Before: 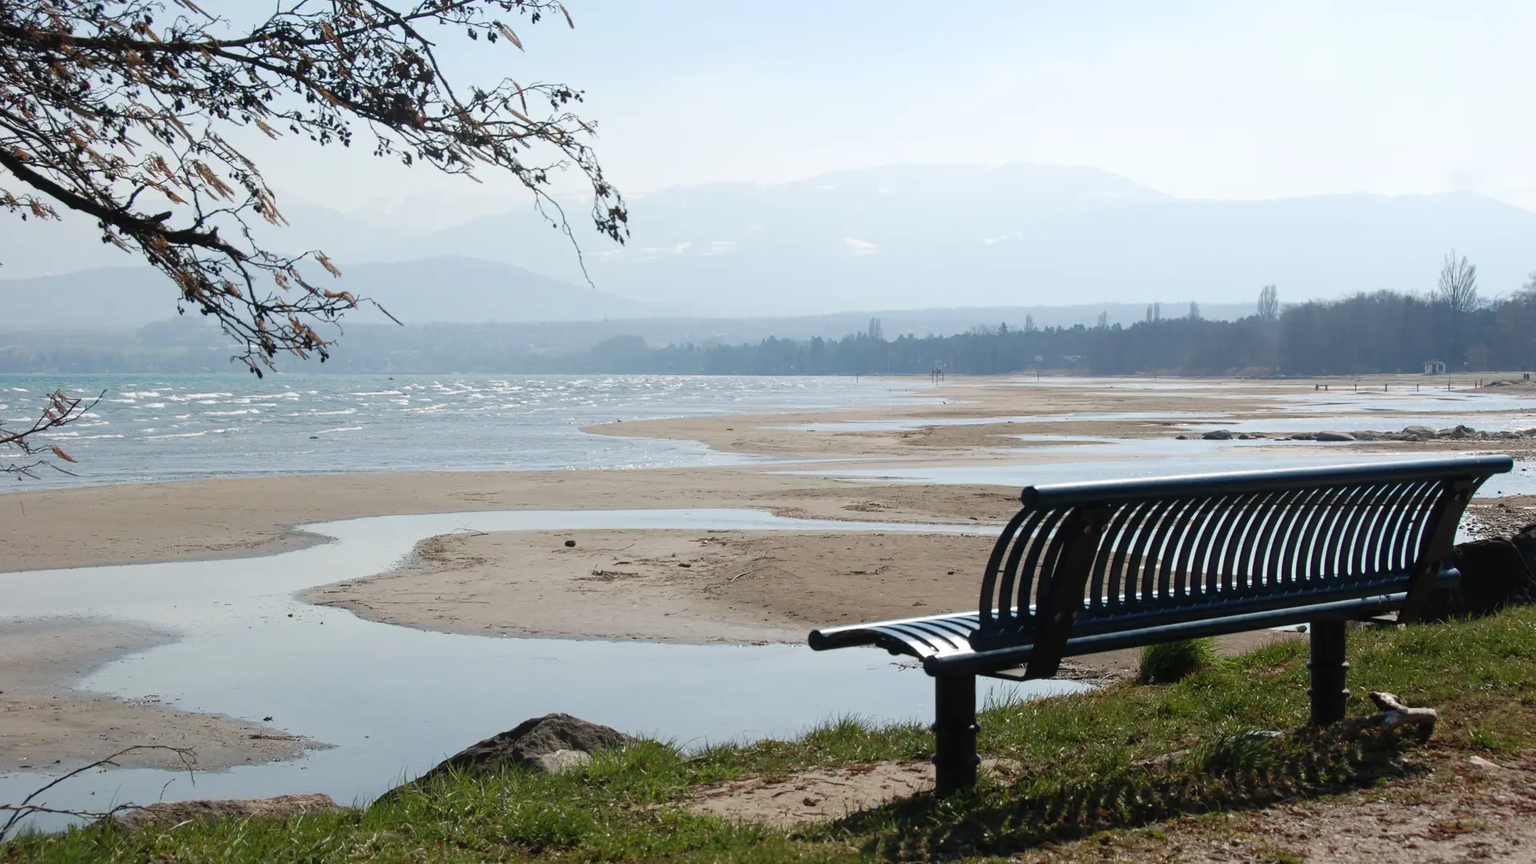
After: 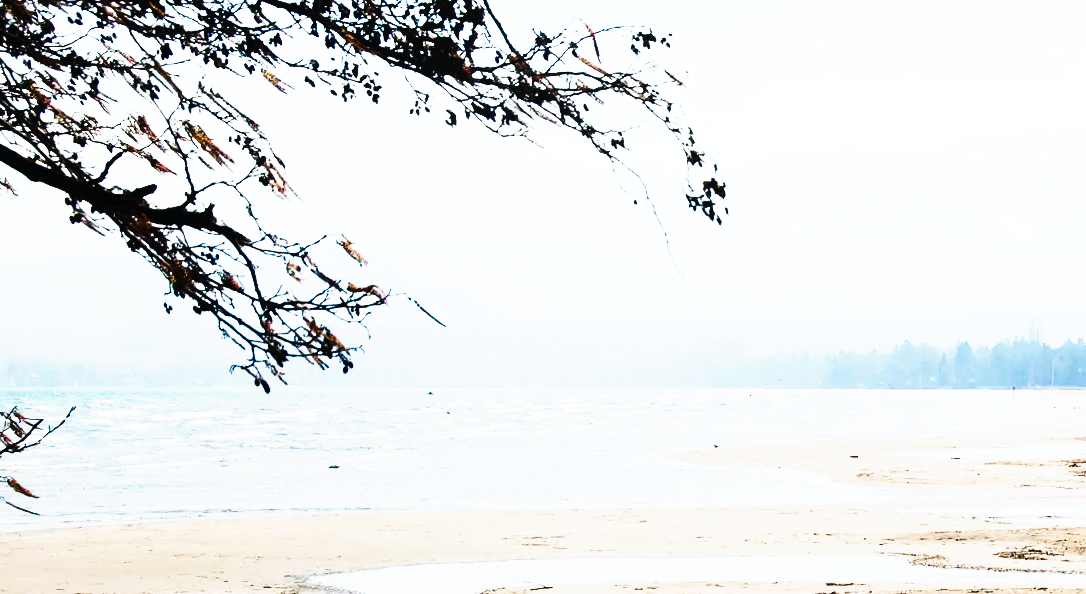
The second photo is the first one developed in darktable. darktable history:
contrast brightness saturation: contrast 0.403, brightness 0.113, saturation 0.214
tone curve: curves: ch0 [(0, 0) (0.003, 0.003) (0.011, 0.006) (0.025, 0.012) (0.044, 0.02) (0.069, 0.023) (0.1, 0.029) (0.136, 0.037) (0.177, 0.058) (0.224, 0.084) (0.277, 0.137) (0.335, 0.209) (0.399, 0.336) (0.468, 0.478) (0.543, 0.63) (0.623, 0.789) (0.709, 0.903) (0.801, 0.967) (0.898, 0.987) (1, 1)], preserve colors none
crop and rotate: left 3.06%, top 7.559%, right 40.35%, bottom 37.381%
exposure: black level correction 0.001, compensate exposure bias true, compensate highlight preservation false
